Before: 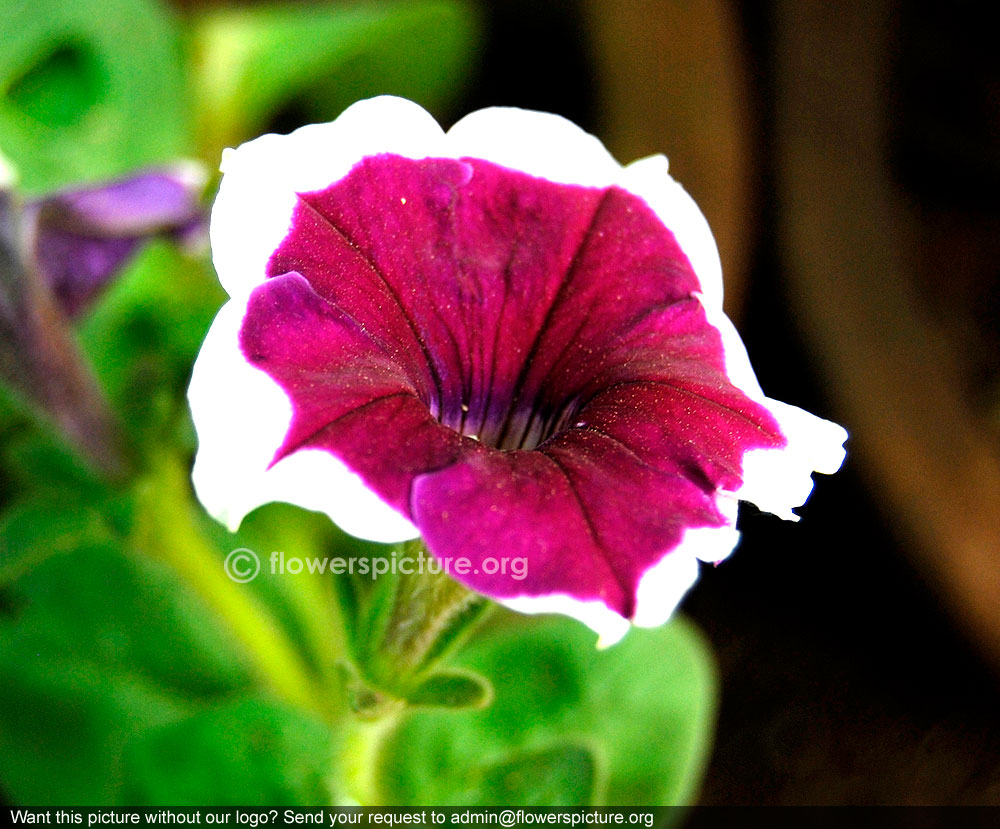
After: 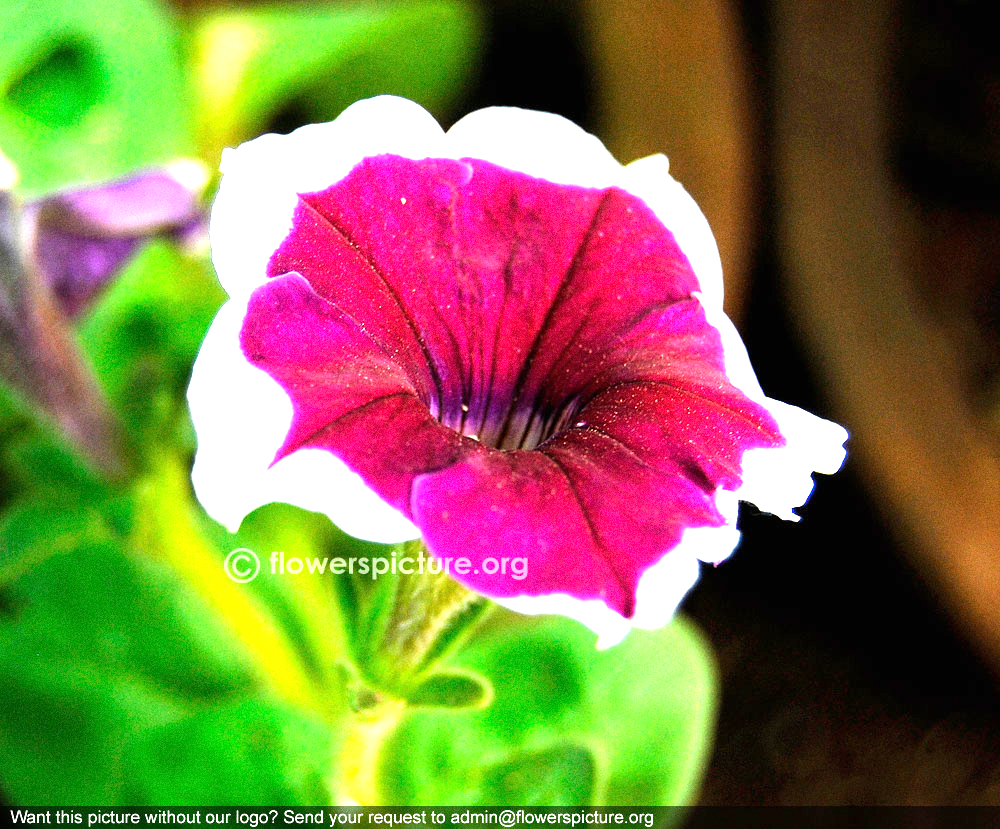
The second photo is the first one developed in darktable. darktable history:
grain: on, module defaults
exposure: black level correction 0, exposure 1.2 EV, compensate highlight preservation false
white balance: emerald 1
